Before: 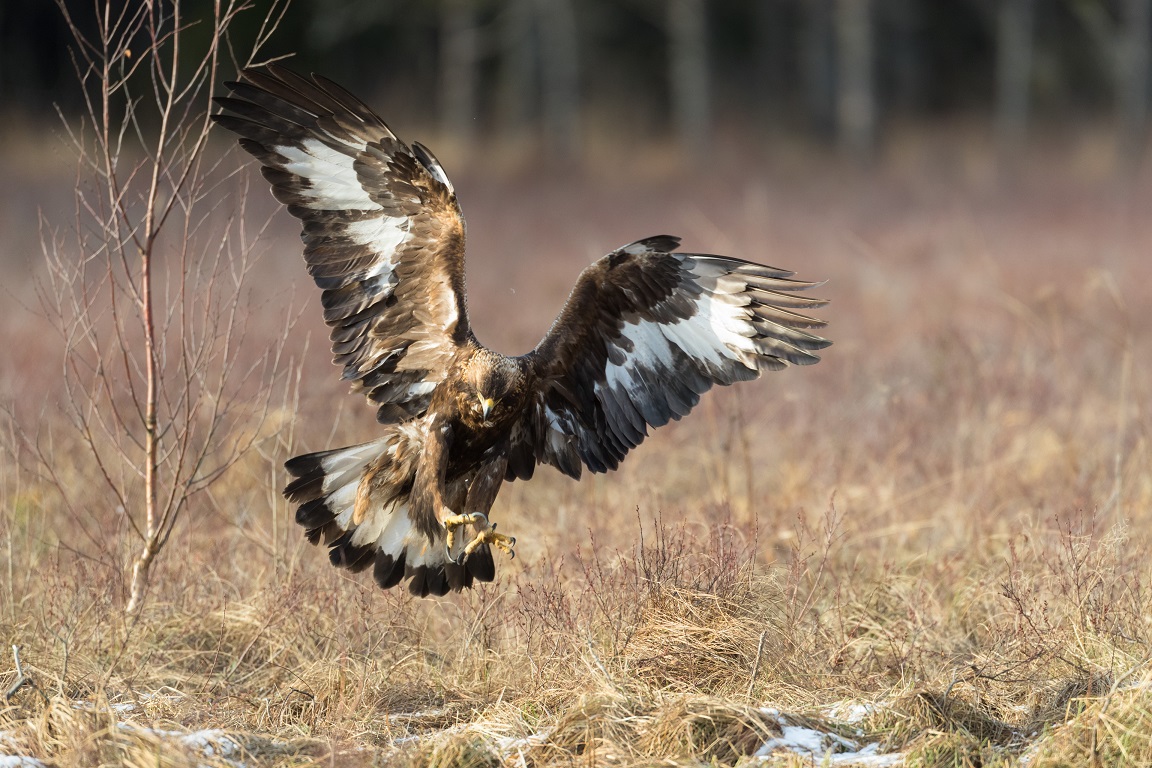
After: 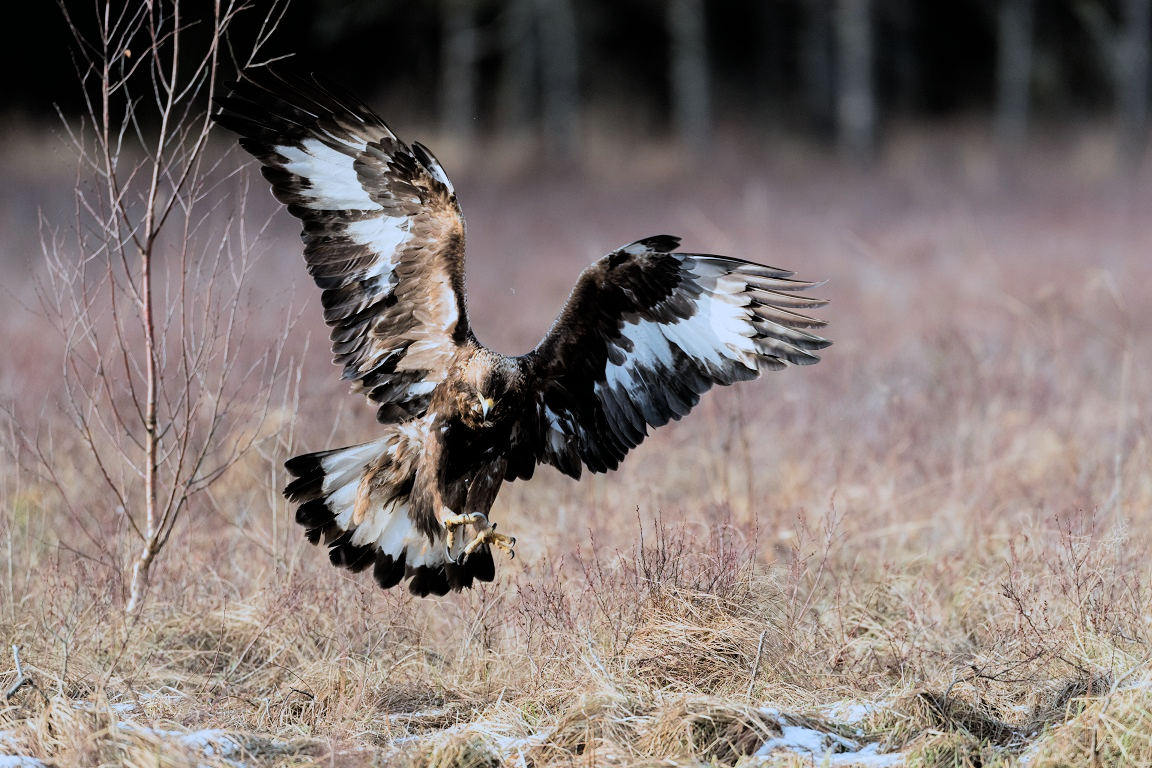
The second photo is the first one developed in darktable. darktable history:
color correction: highlights a* -2.24, highlights b* -18.1
filmic rgb: black relative exposure -5 EV, hardness 2.88, contrast 1.3
